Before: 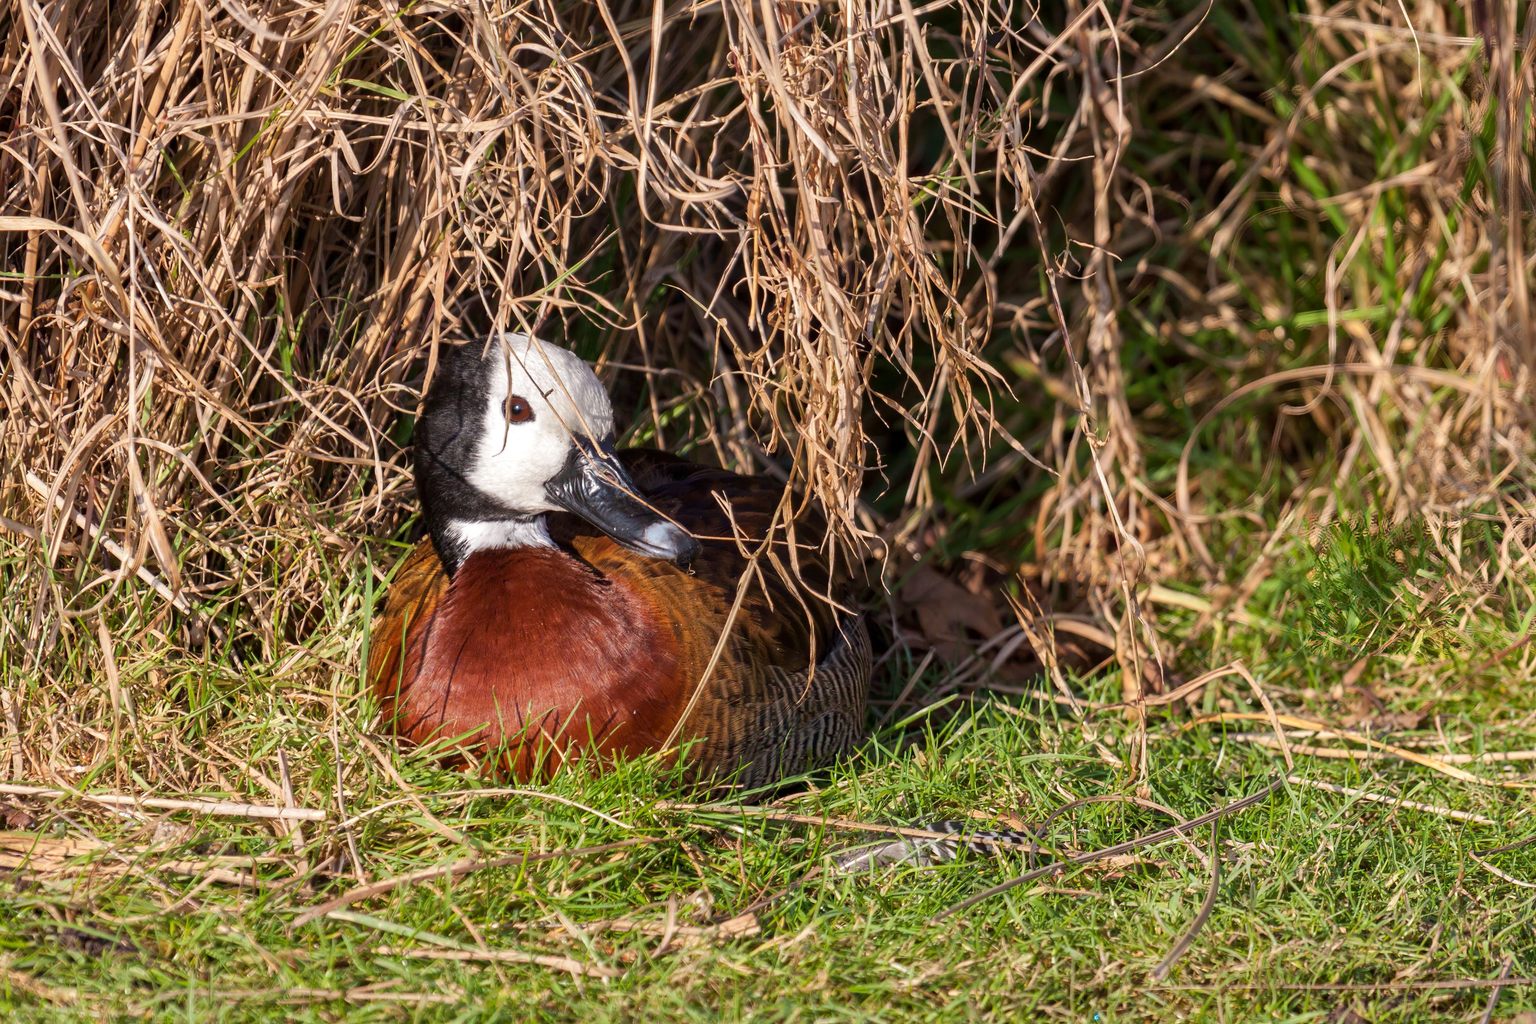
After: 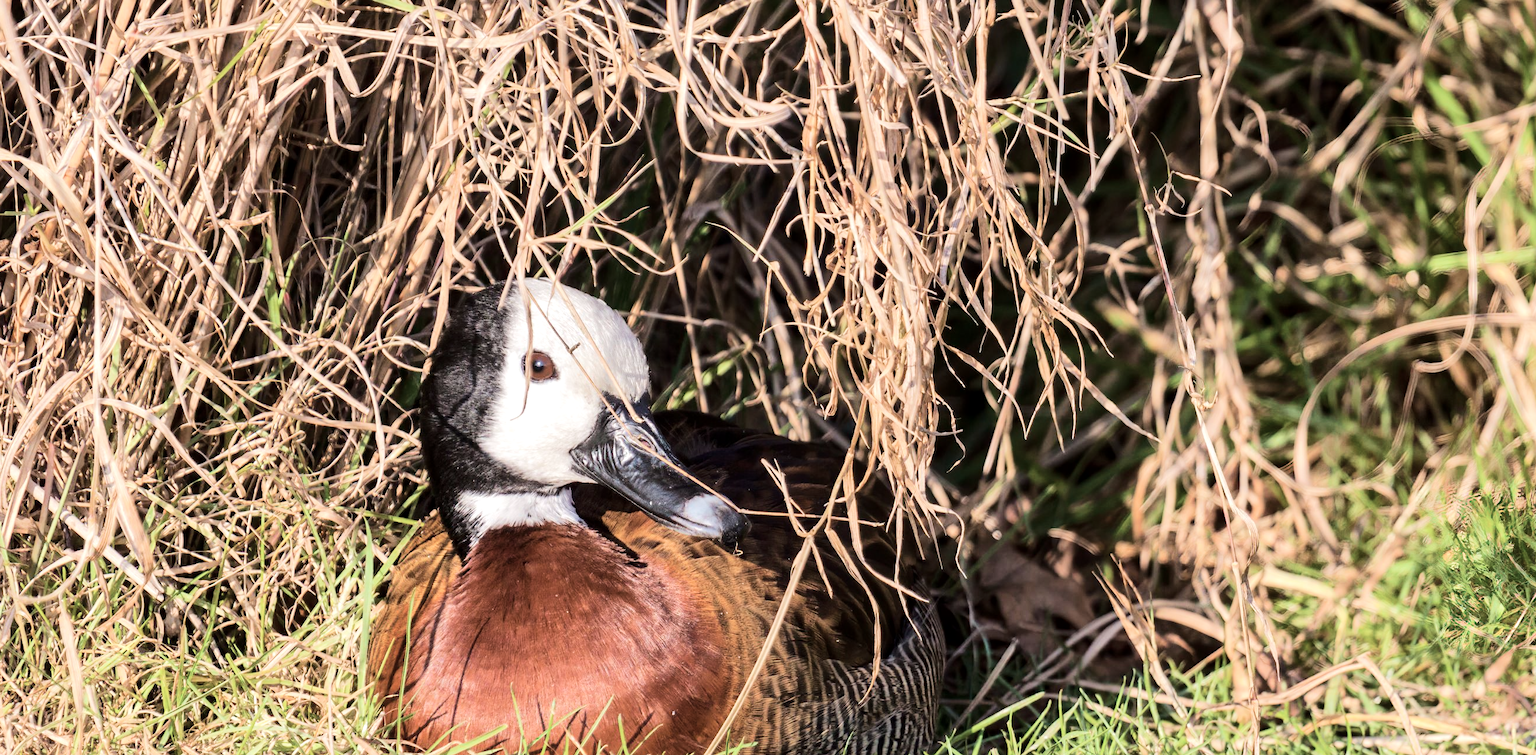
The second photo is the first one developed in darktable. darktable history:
exposure: compensate highlight preservation false
crop: left 3.082%, top 8.822%, right 9.633%, bottom 26.743%
local contrast: mode bilateral grid, contrast 99, coarseness 100, detail 108%, midtone range 0.2
velvia: strength 14.67%
tone equalizer: -7 EV 0.148 EV, -6 EV 0.577 EV, -5 EV 1.14 EV, -4 EV 1.37 EV, -3 EV 1.12 EV, -2 EV 0.6 EV, -1 EV 0.153 EV, edges refinement/feathering 500, mask exposure compensation -1.57 EV, preserve details no
contrast brightness saturation: contrast 0.097, saturation -0.368
